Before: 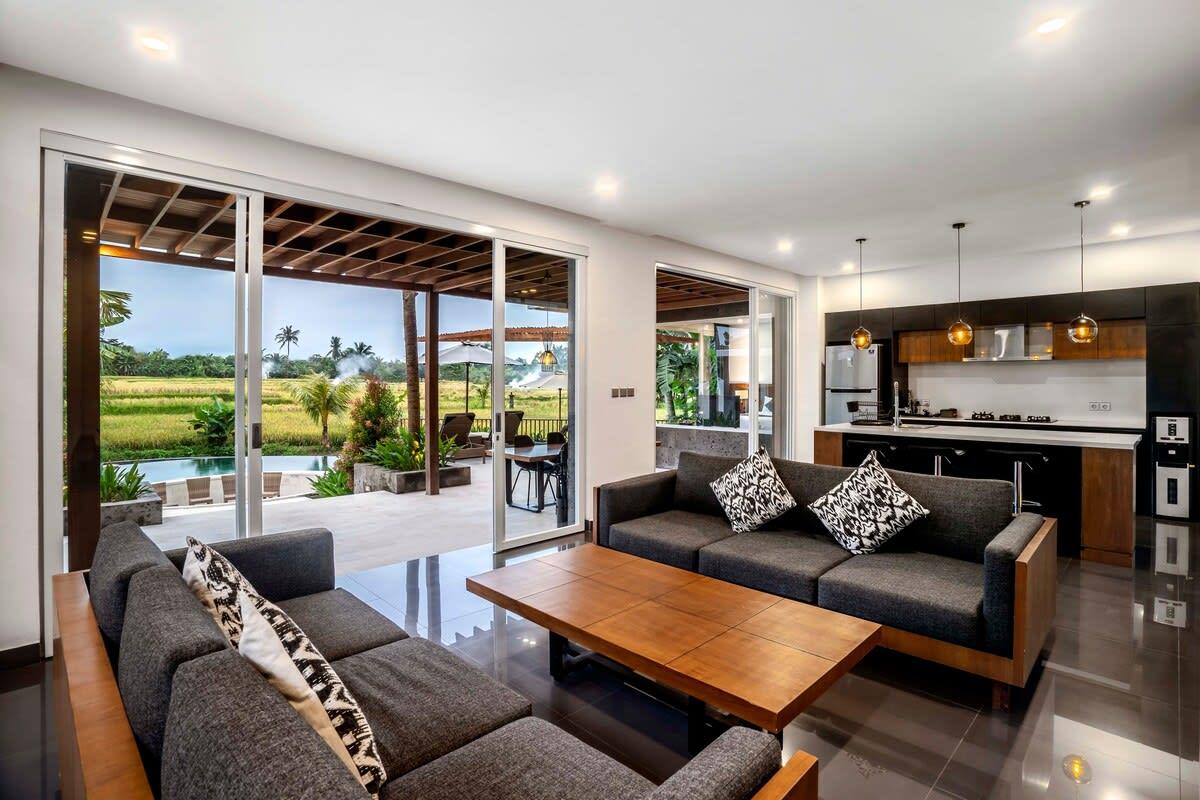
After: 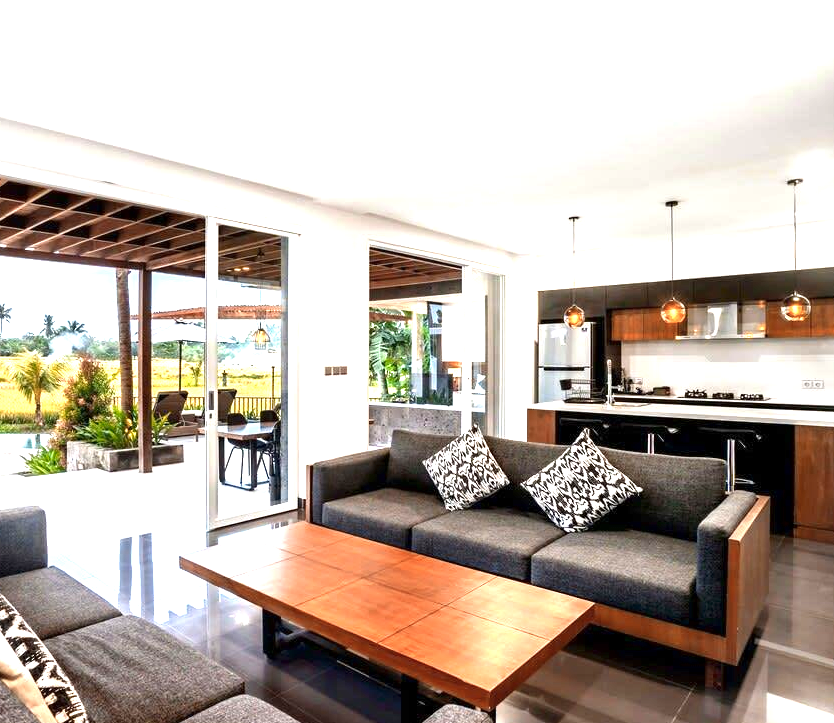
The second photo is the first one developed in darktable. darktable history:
crop and rotate: left 23.999%, top 2.841%, right 6.494%, bottom 6.731%
color zones: curves: ch1 [(0, 0.455) (0.063, 0.455) (0.286, 0.495) (0.429, 0.5) (0.571, 0.5) (0.714, 0.5) (0.857, 0.5) (1, 0.455)]; ch2 [(0, 0.532) (0.063, 0.521) (0.233, 0.447) (0.429, 0.489) (0.571, 0.5) (0.714, 0.5) (0.857, 0.5) (1, 0.532)]
exposure: exposure 1.267 EV, compensate highlight preservation false
